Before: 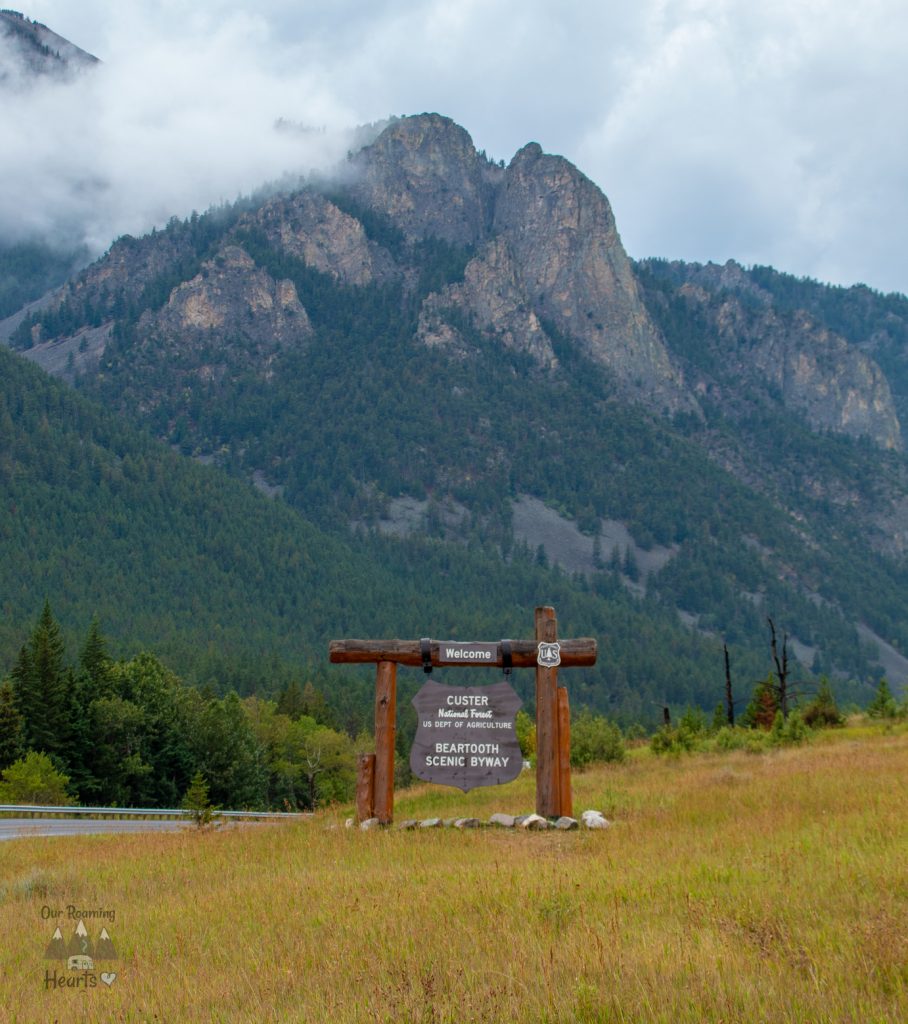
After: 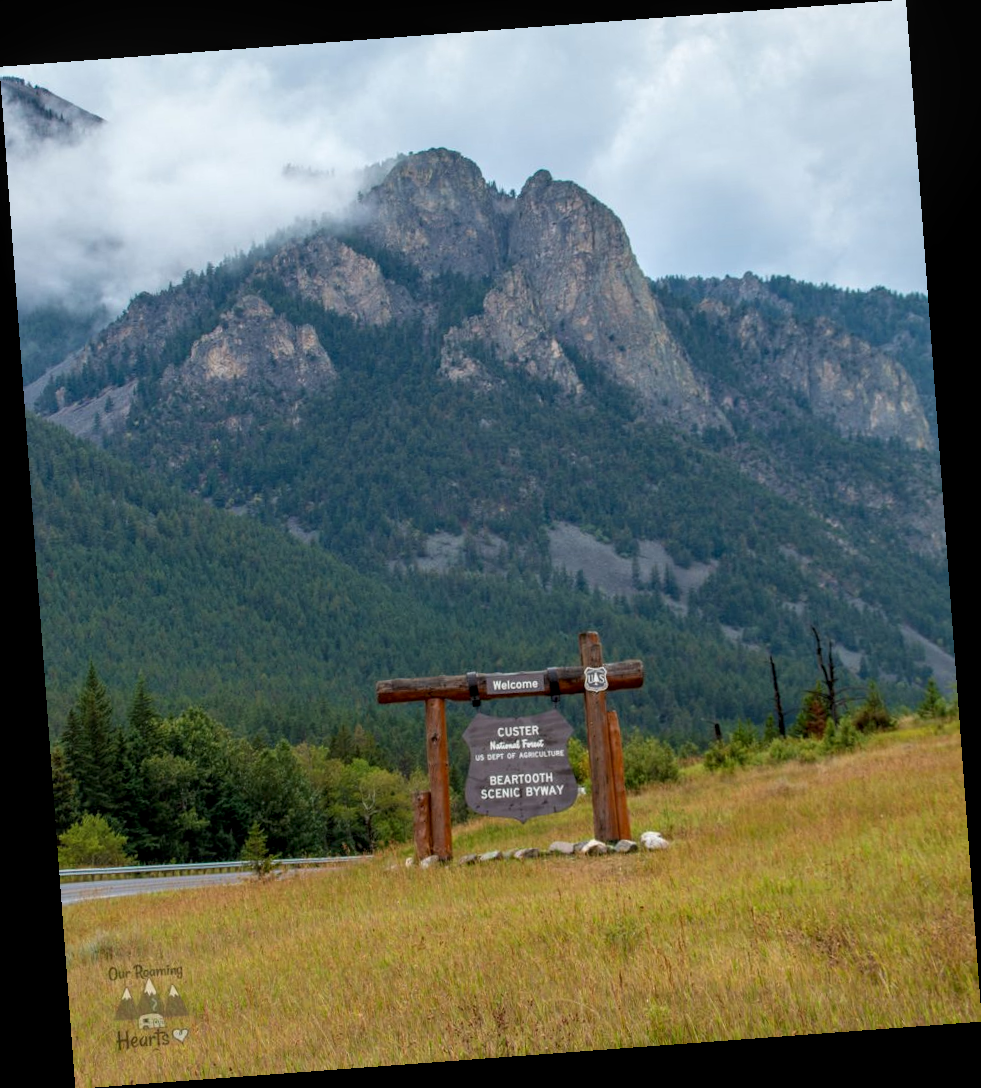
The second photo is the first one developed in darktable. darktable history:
rotate and perspective: rotation -4.25°, automatic cropping off
local contrast: highlights 83%, shadows 81%
